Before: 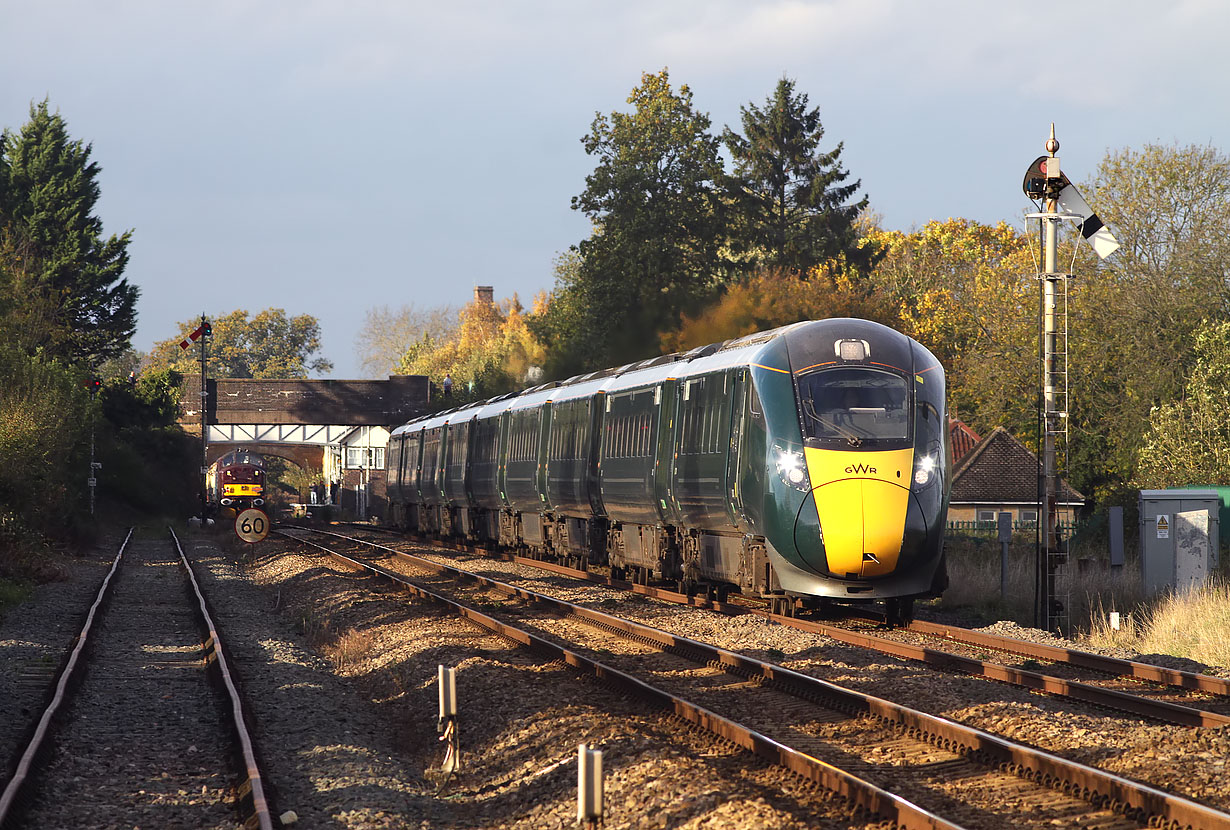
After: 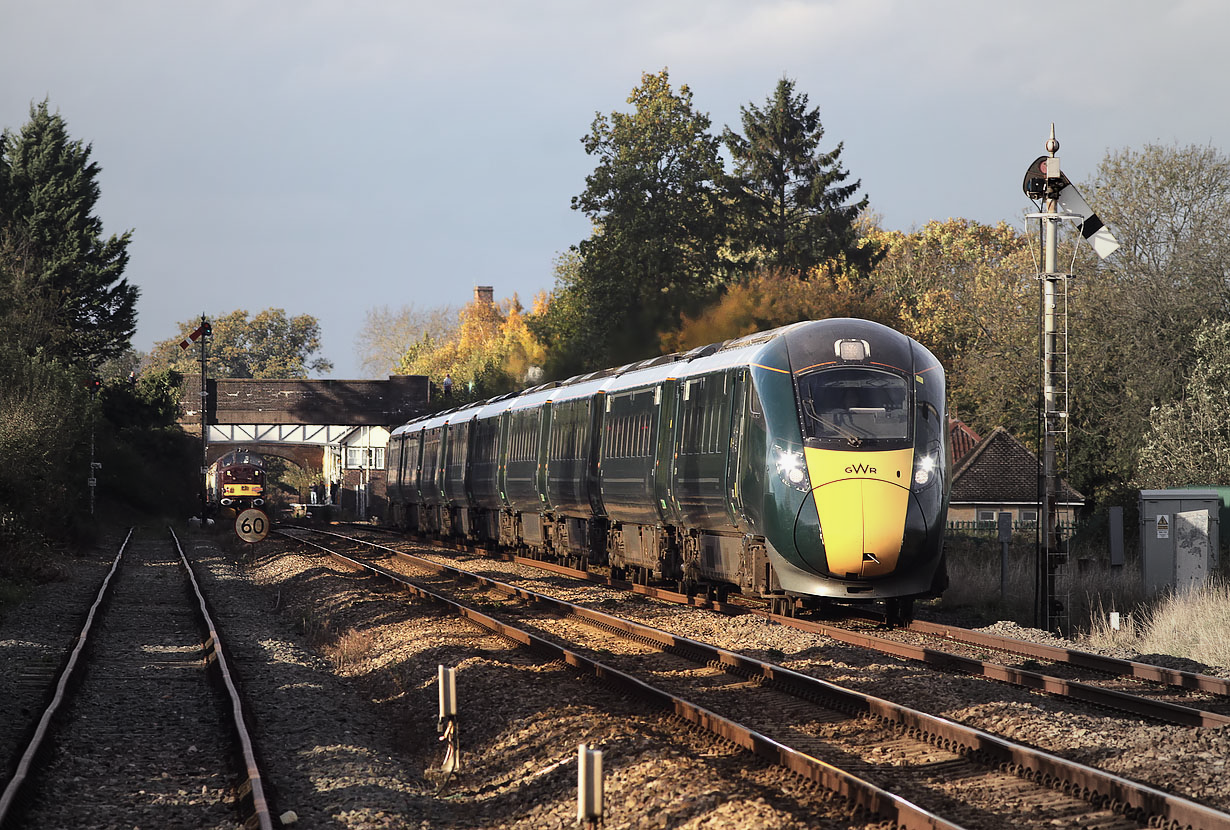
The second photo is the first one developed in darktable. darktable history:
tone curve: curves: ch0 [(0, 0) (0.08, 0.056) (0.4, 0.4) (0.6, 0.612) (0.92, 0.924) (1, 1)], color space Lab, linked channels, preserve colors none
vignetting: fall-off start 18.21%, fall-off radius 137.95%, brightness -0.207, center (-0.078, 0.066), width/height ratio 0.62, shape 0.59
